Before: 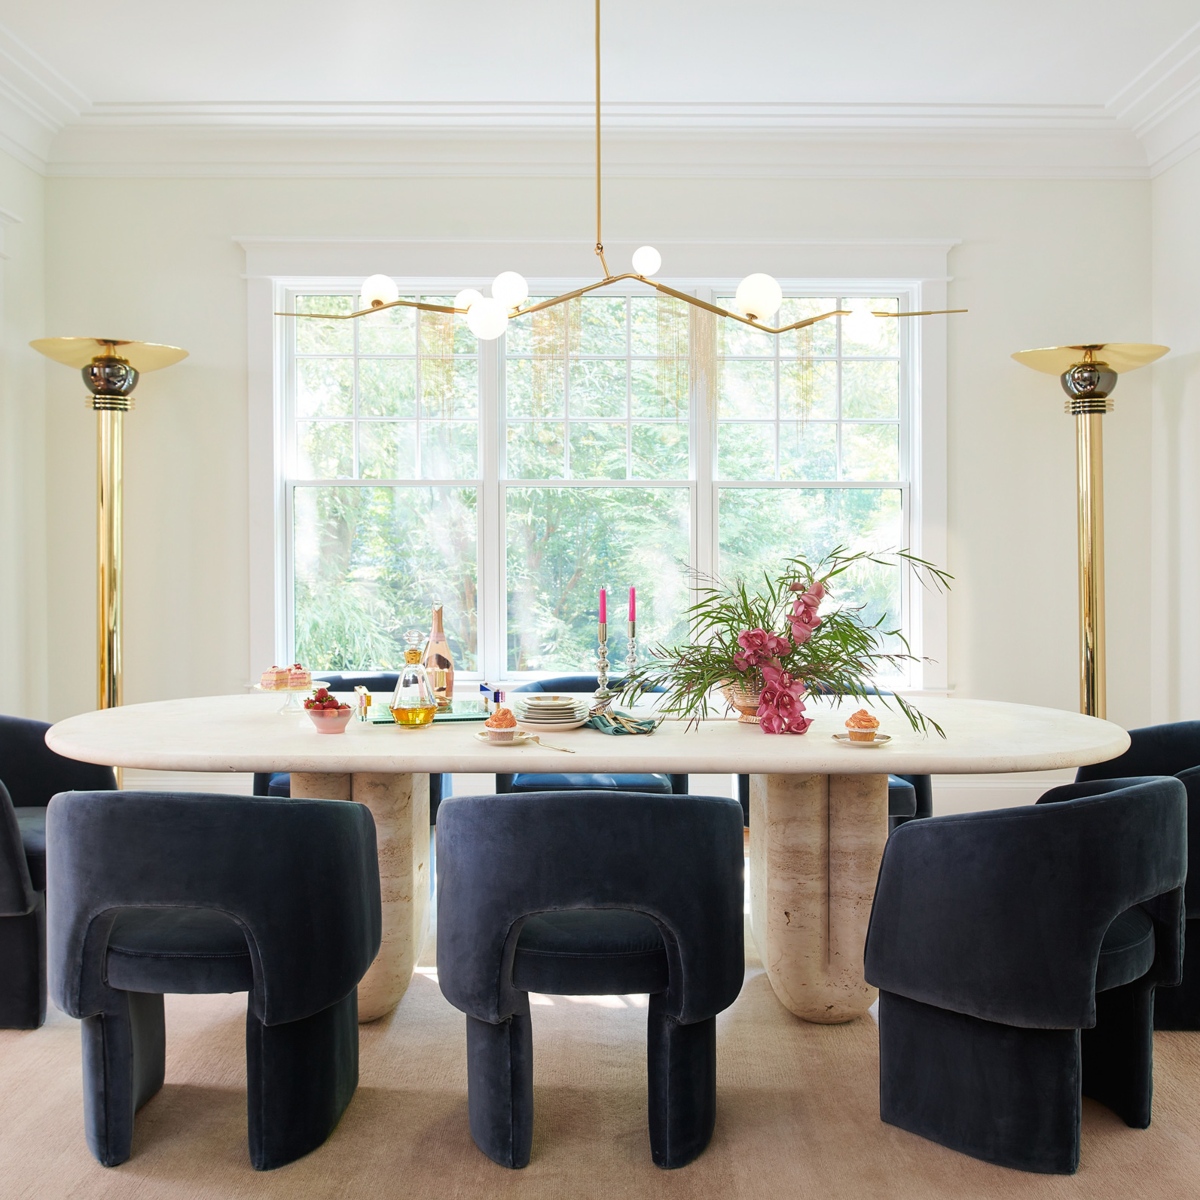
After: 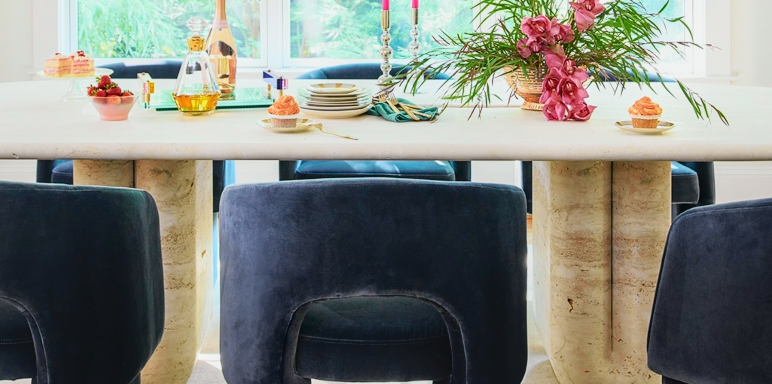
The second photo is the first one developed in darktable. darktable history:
local contrast: on, module defaults
tone curve: curves: ch0 [(0, 0.022) (0.114, 0.088) (0.282, 0.316) (0.446, 0.511) (0.613, 0.693) (0.786, 0.843) (0.999, 0.949)]; ch1 [(0, 0) (0.395, 0.343) (0.463, 0.427) (0.486, 0.474) (0.503, 0.5) (0.535, 0.522) (0.555, 0.566) (0.594, 0.614) (0.755, 0.793) (1, 1)]; ch2 [(0, 0) (0.369, 0.388) (0.449, 0.431) (0.501, 0.5) (0.528, 0.517) (0.561, 0.59) (0.612, 0.646) (0.697, 0.721) (1, 1)], color space Lab, independent channels, preserve colors none
crop: left 18.091%, top 51.13%, right 17.525%, bottom 16.85%
